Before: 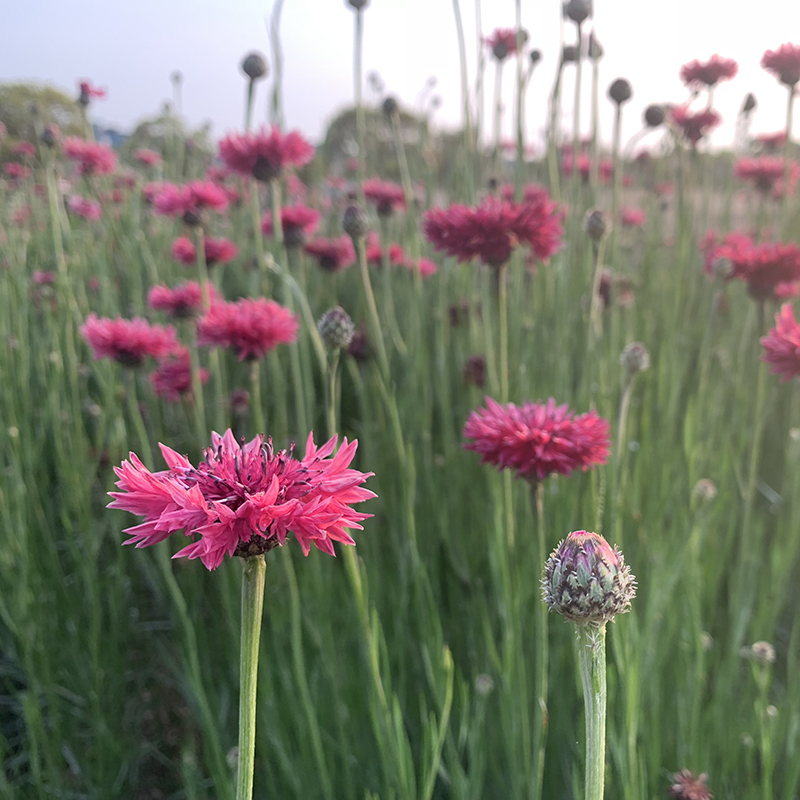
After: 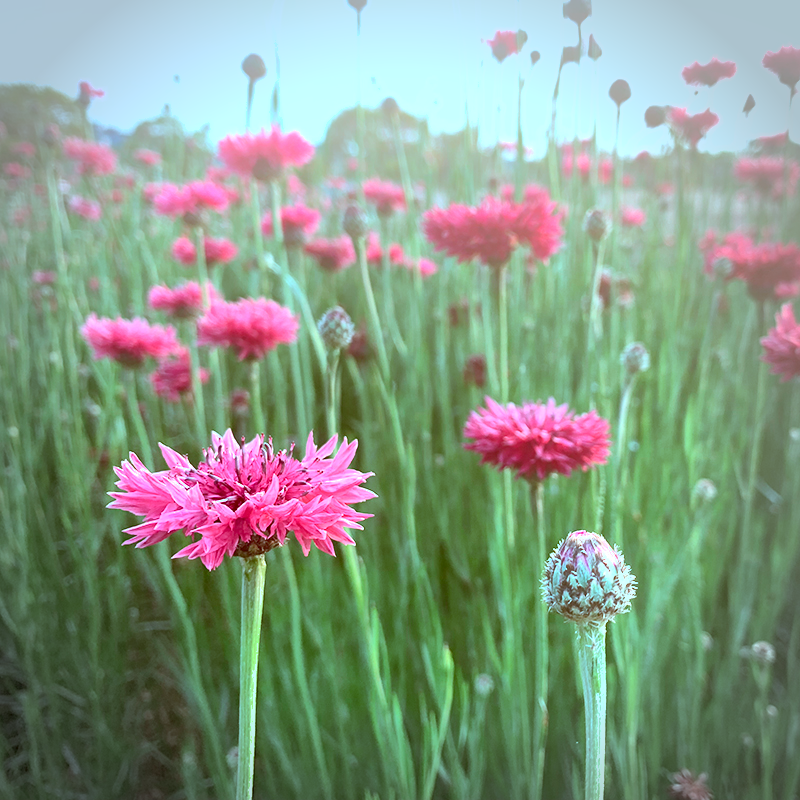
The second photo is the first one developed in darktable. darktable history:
white balance: red 0.925, blue 1.046
exposure: black level correction 0.001, exposure 0.955 EV, compensate exposure bias true, compensate highlight preservation false
color correction: highlights a* -14.62, highlights b* -16.22, shadows a* 10.12, shadows b* 29.4
vignetting: fall-off start 71.74%
local contrast: mode bilateral grid, contrast 20, coarseness 100, detail 150%, midtone range 0.2
shadows and highlights: shadows 60, highlights -60
bloom: size 38%, threshold 95%, strength 30%
tone equalizer: -7 EV 0.13 EV, smoothing diameter 25%, edges refinement/feathering 10, preserve details guided filter
